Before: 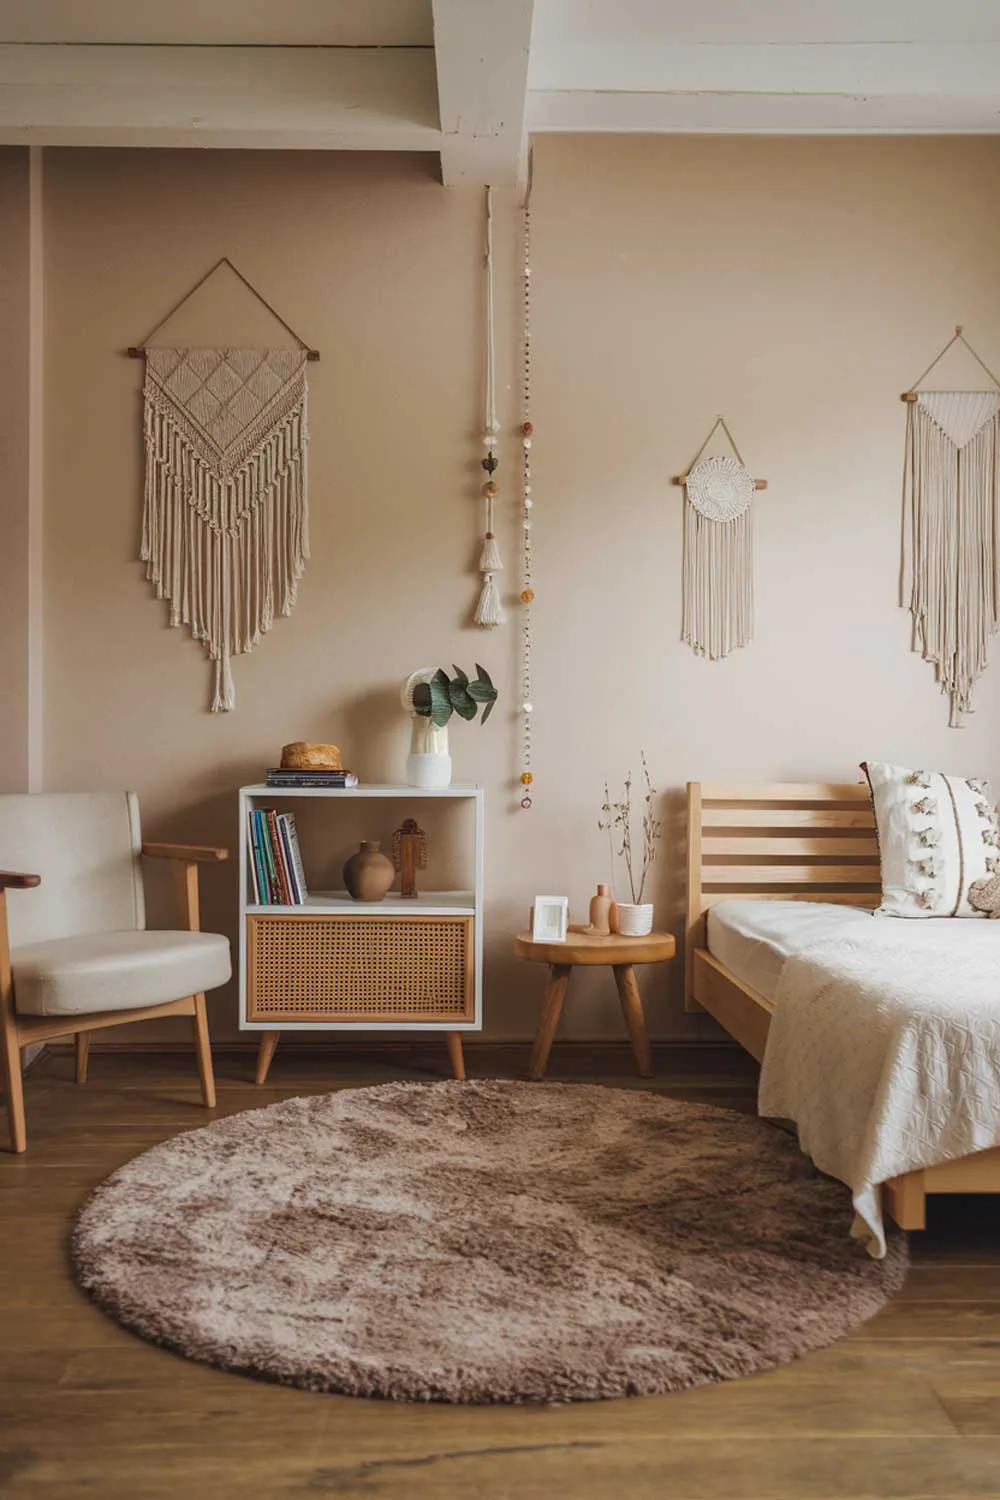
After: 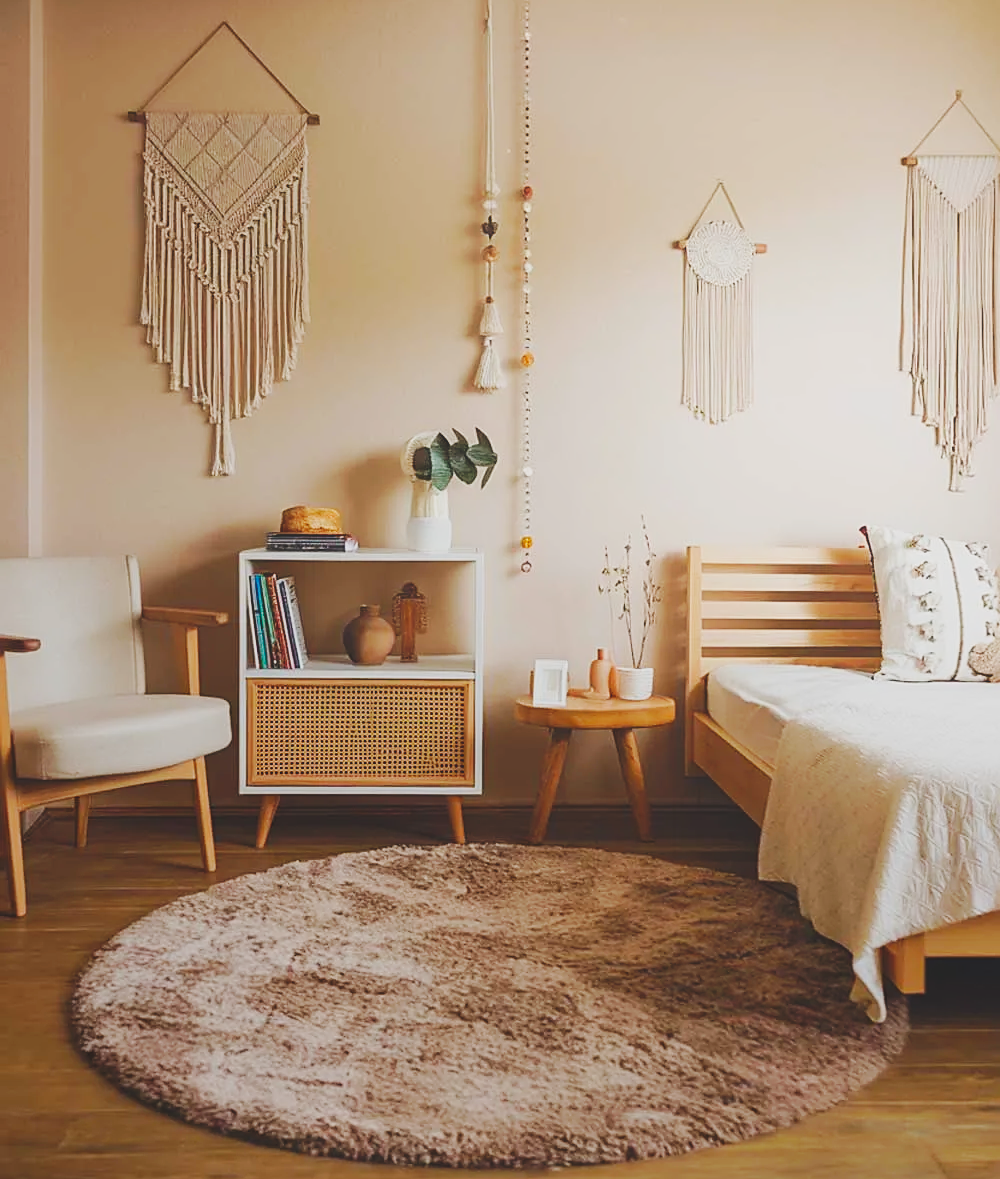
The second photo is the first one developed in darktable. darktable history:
base curve: curves: ch0 [(0, 0) (0.032, 0.025) (0.121, 0.166) (0.206, 0.329) (0.605, 0.79) (1, 1)], preserve colors none
sharpen: on, module defaults
local contrast: detail 69%
crop and rotate: top 15.835%, bottom 5.529%
